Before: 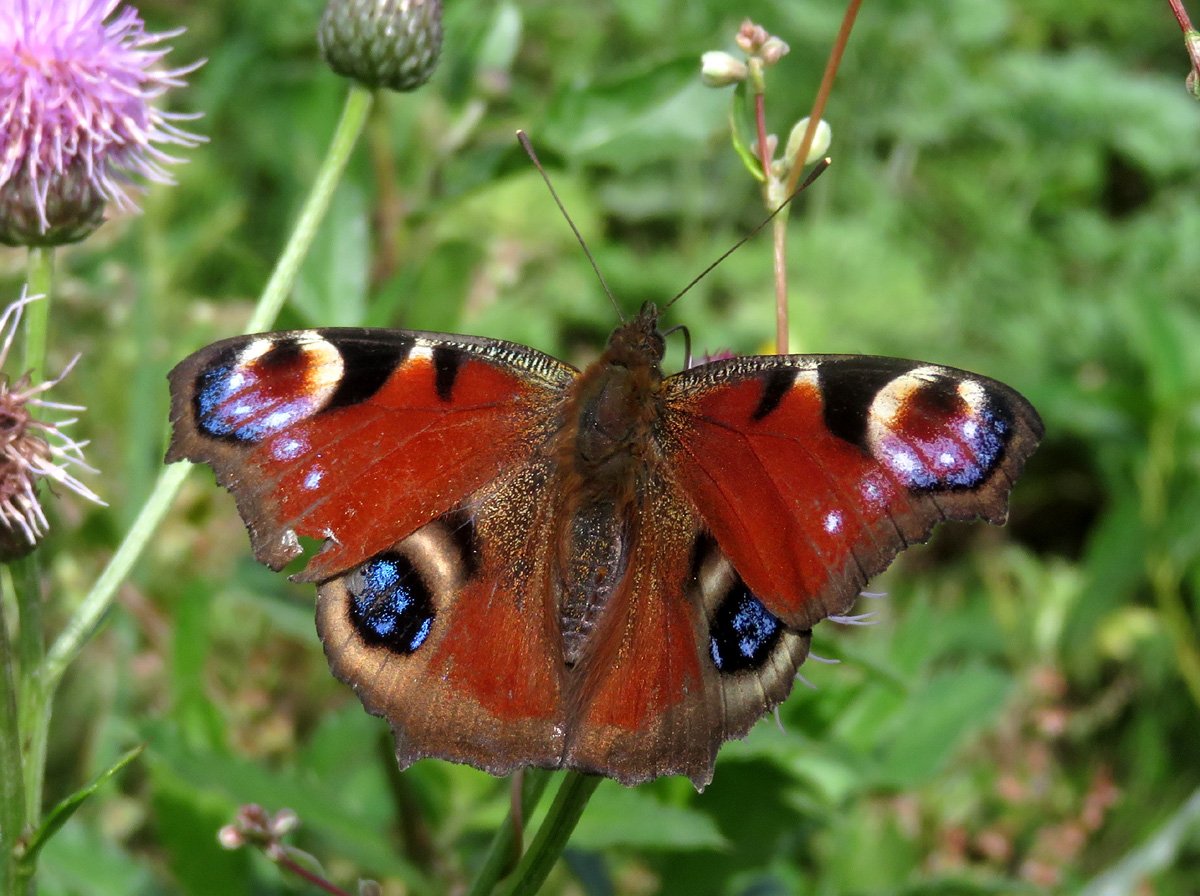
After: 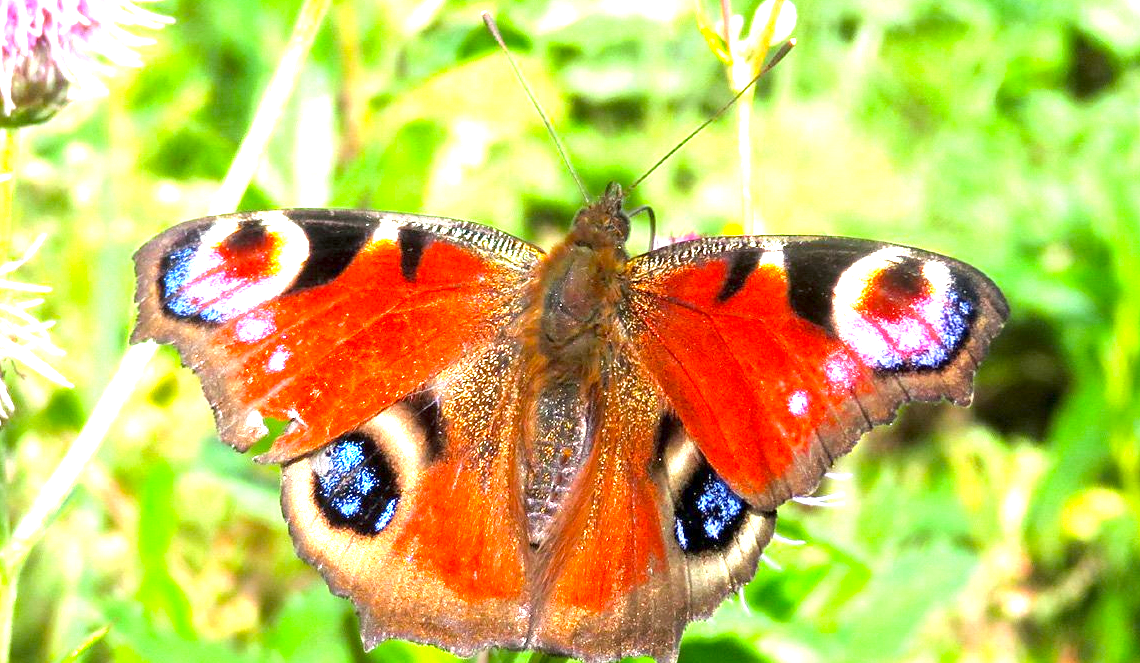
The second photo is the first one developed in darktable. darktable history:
crop and rotate: left 2.991%, top 13.302%, right 1.981%, bottom 12.636%
color balance: output saturation 120%
exposure: exposure 2.25 EV, compensate highlight preservation false
contrast brightness saturation: saturation -0.05
